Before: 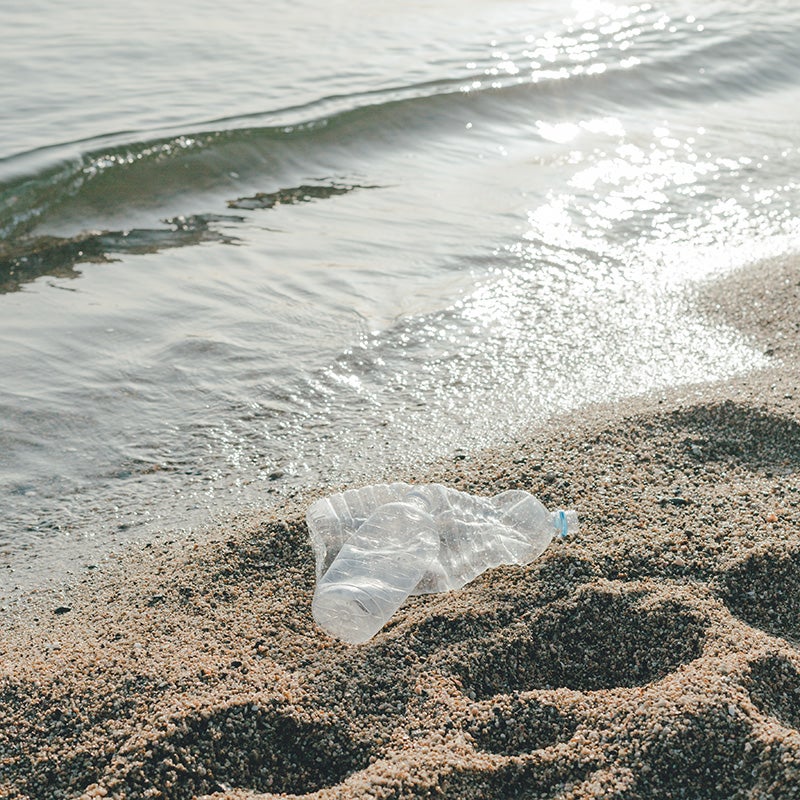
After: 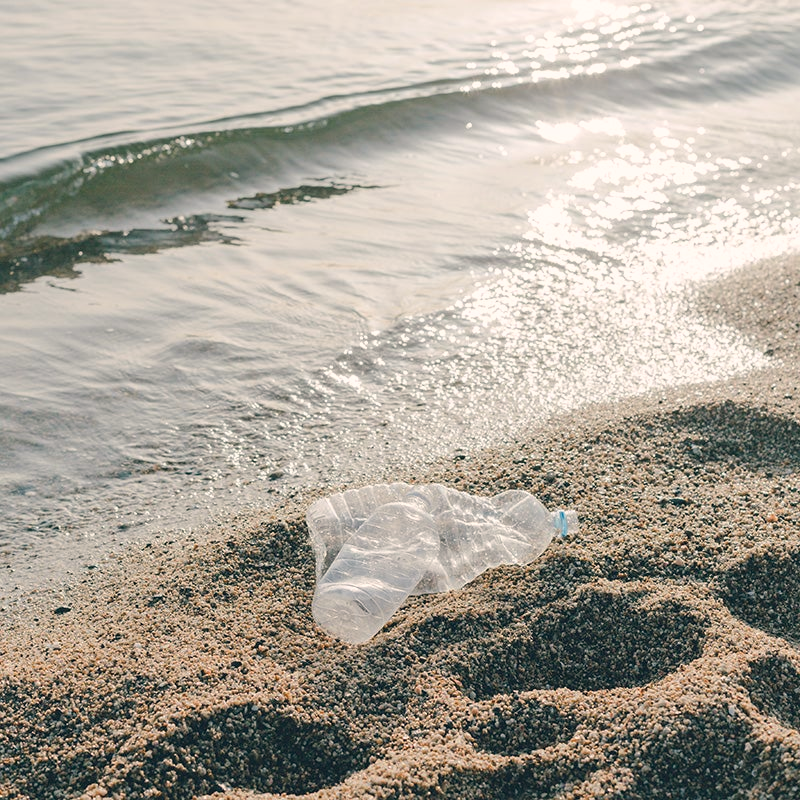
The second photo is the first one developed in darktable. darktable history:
contrast brightness saturation: contrast 0.04, saturation 0.07
color correction: highlights a* 5.38, highlights b* 5.3, shadows a* -4.26, shadows b* -5.11
